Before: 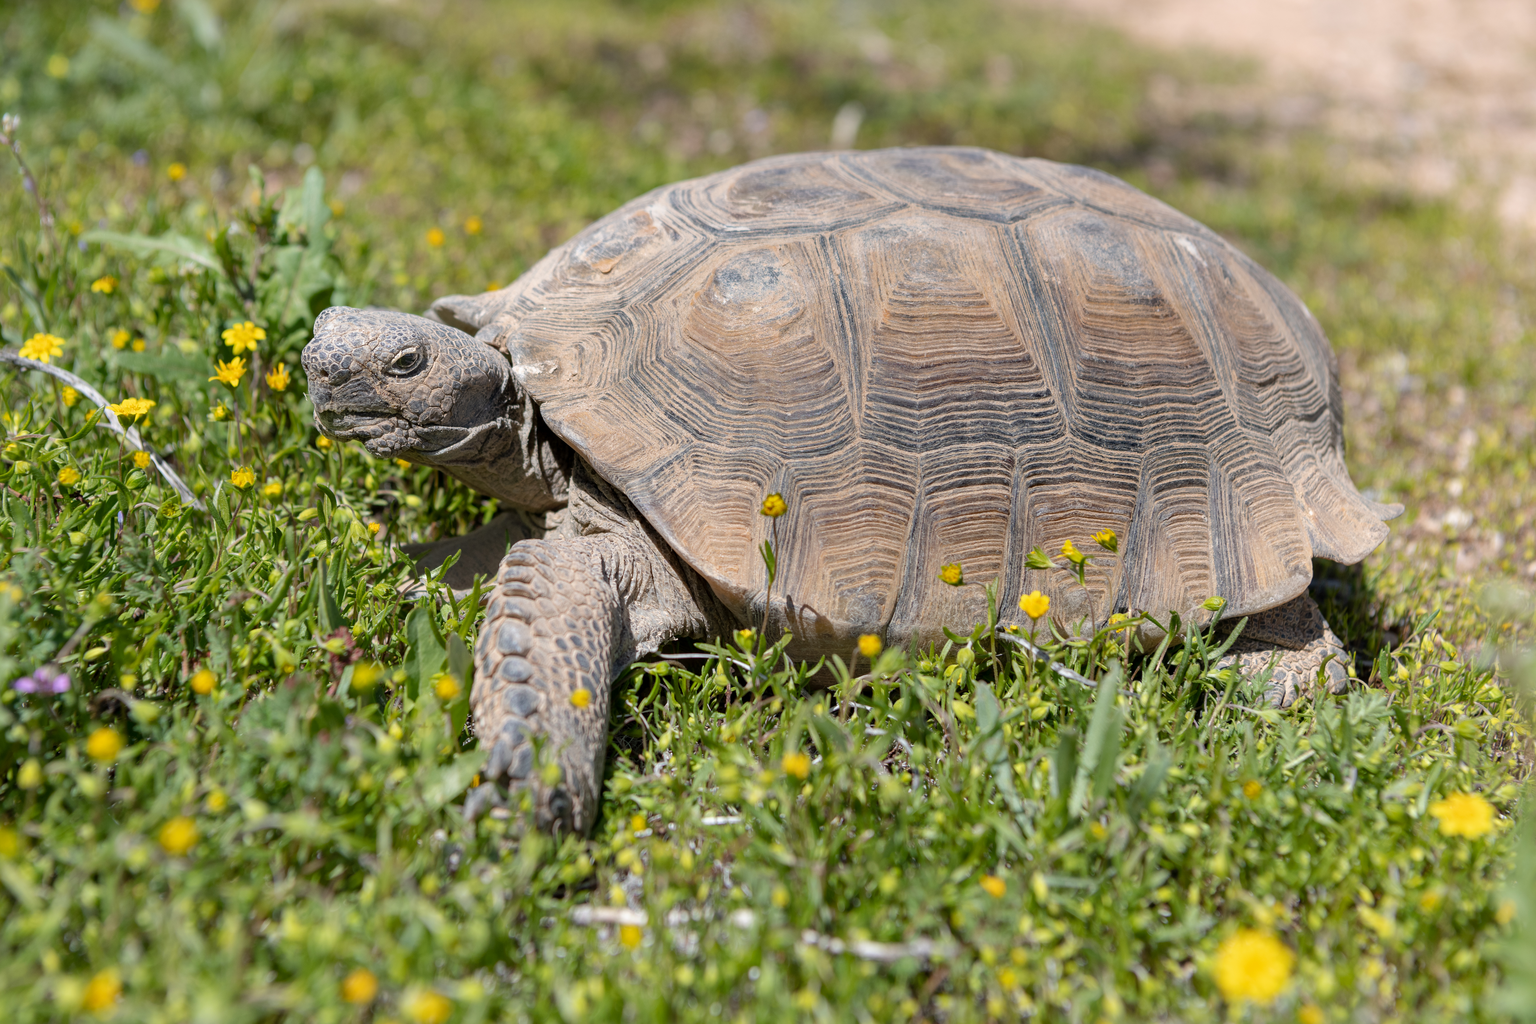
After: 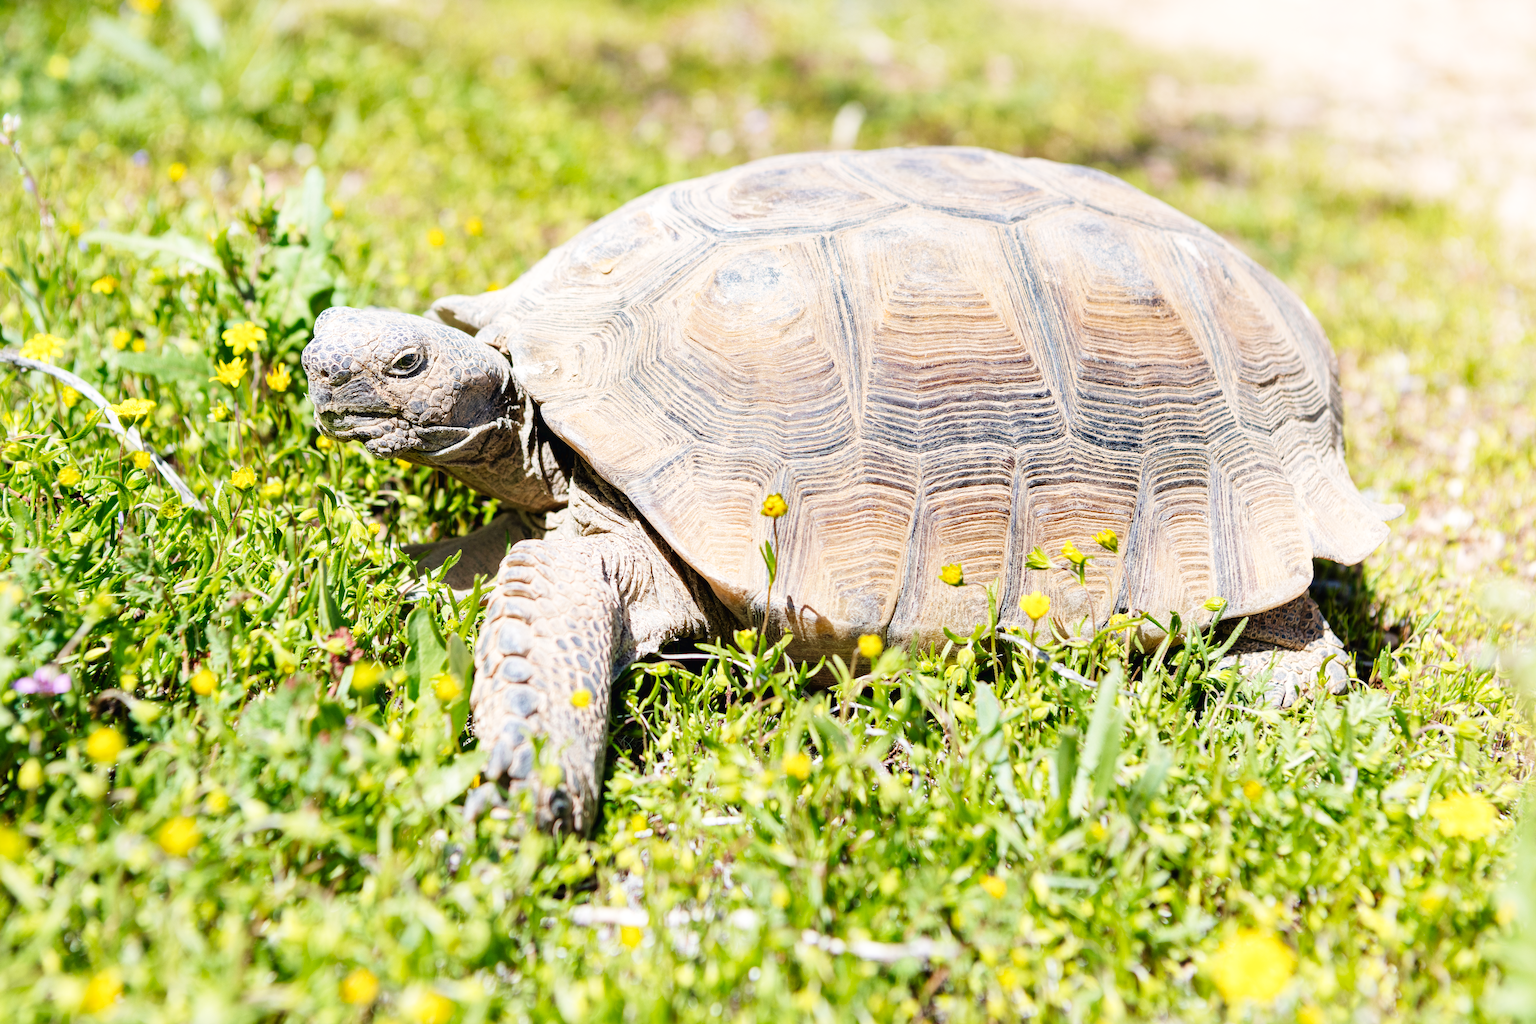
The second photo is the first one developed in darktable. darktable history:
velvia: on, module defaults
base curve: curves: ch0 [(0, 0.003) (0.001, 0.002) (0.006, 0.004) (0.02, 0.022) (0.048, 0.086) (0.094, 0.234) (0.162, 0.431) (0.258, 0.629) (0.385, 0.8) (0.548, 0.918) (0.751, 0.988) (1, 1)], preserve colors none
